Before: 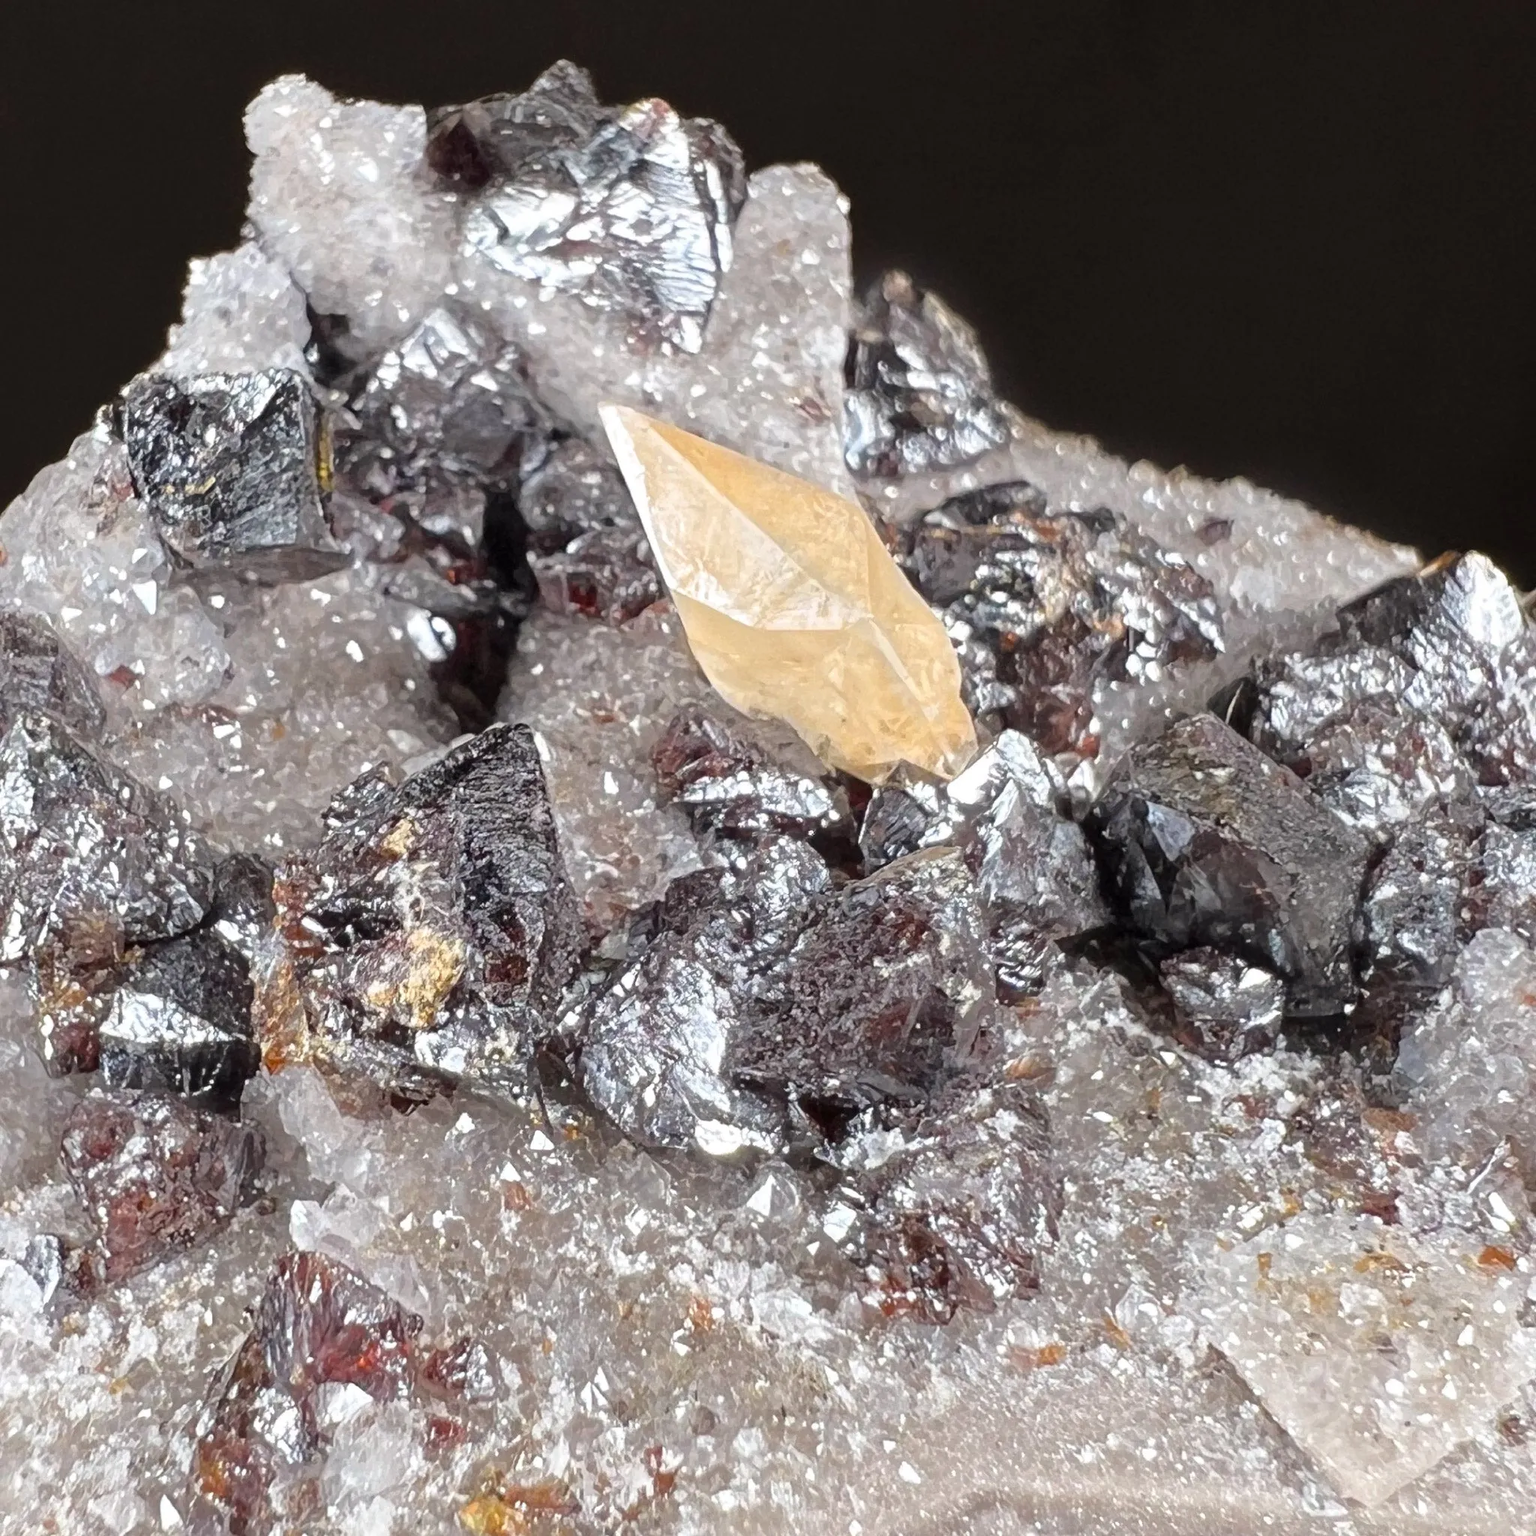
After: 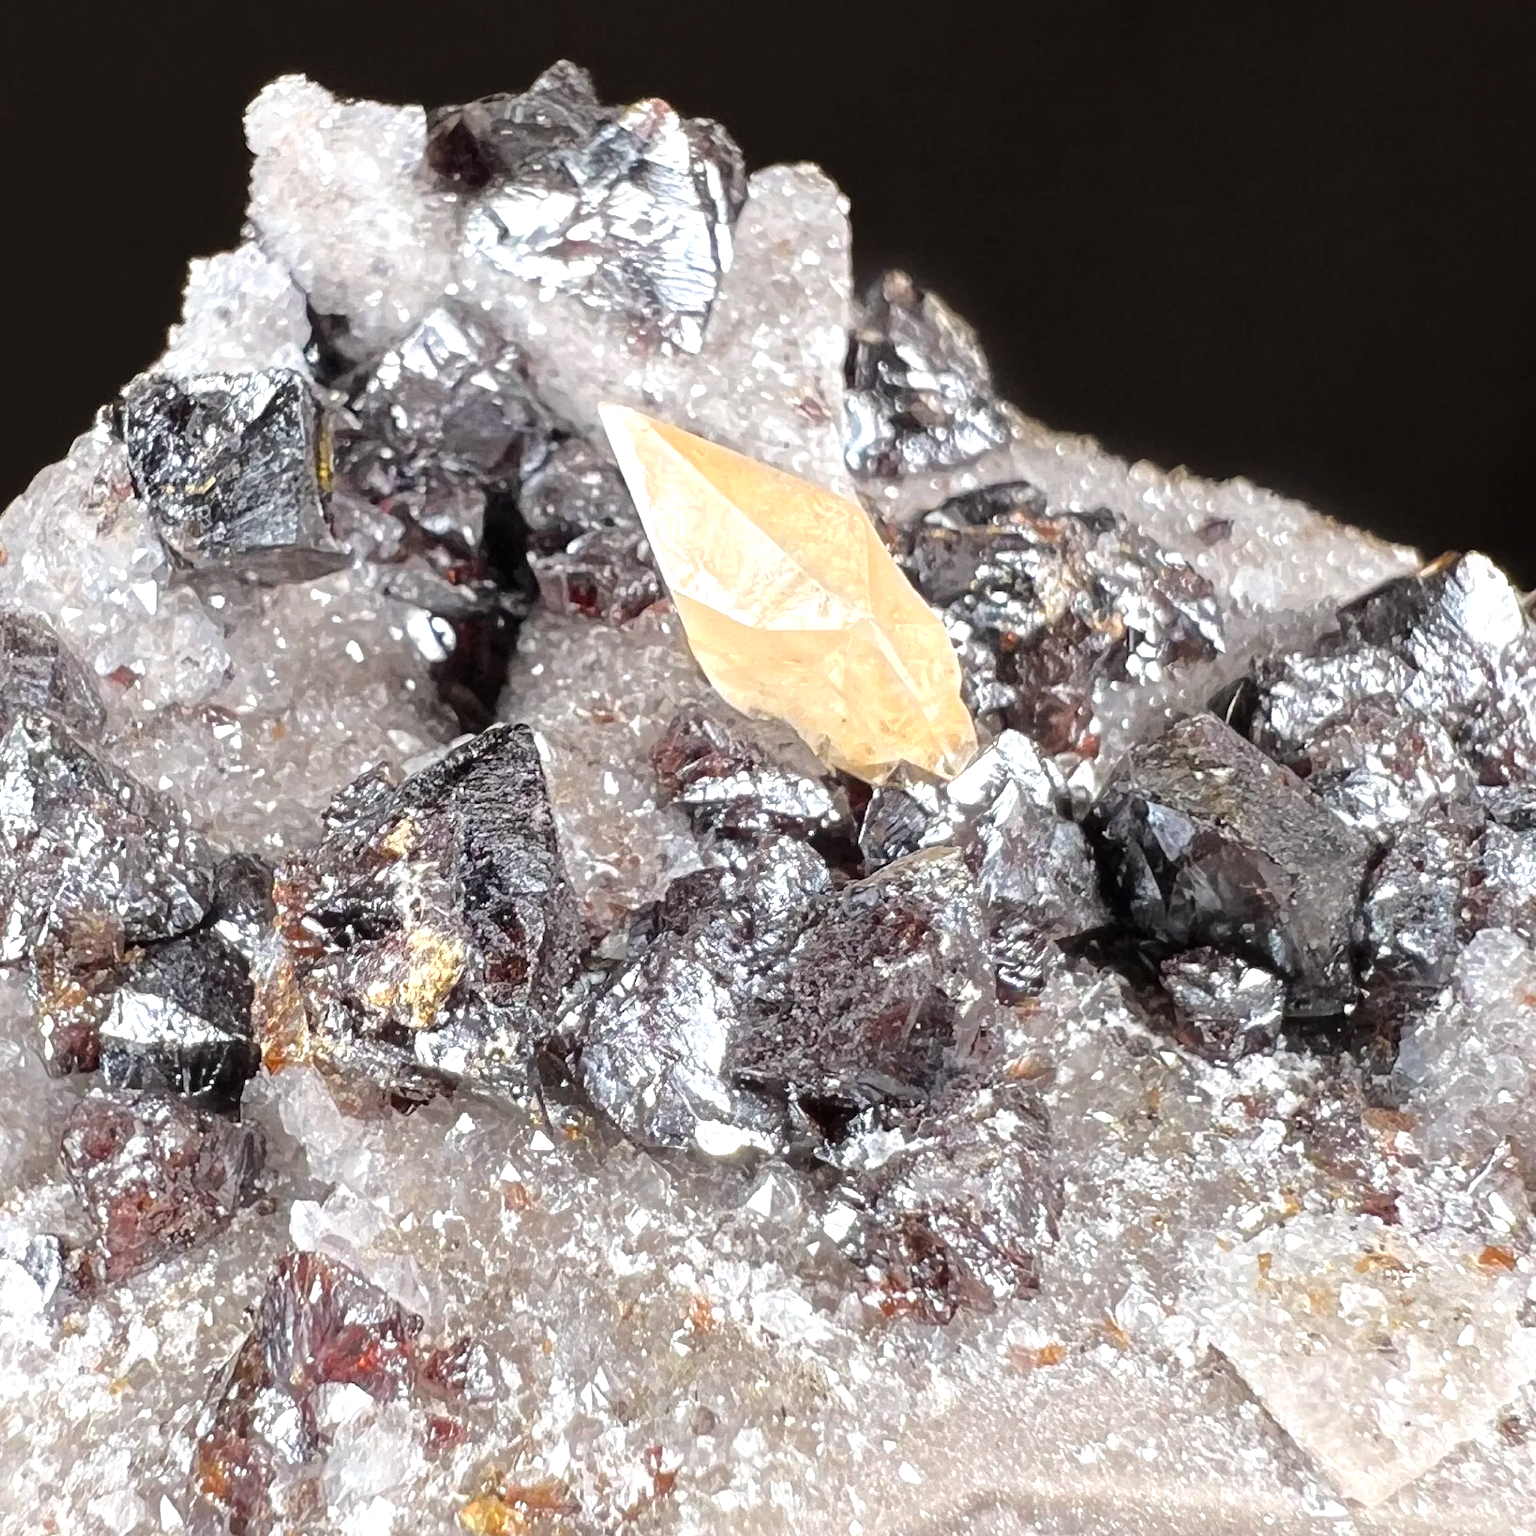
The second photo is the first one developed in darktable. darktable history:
tone equalizer: -8 EV -0.416 EV, -7 EV -0.402 EV, -6 EV -0.32 EV, -5 EV -0.183 EV, -3 EV 0.254 EV, -2 EV 0.345 EV, -1 EV 0.399 EV, +0 EV 0.434 EV
